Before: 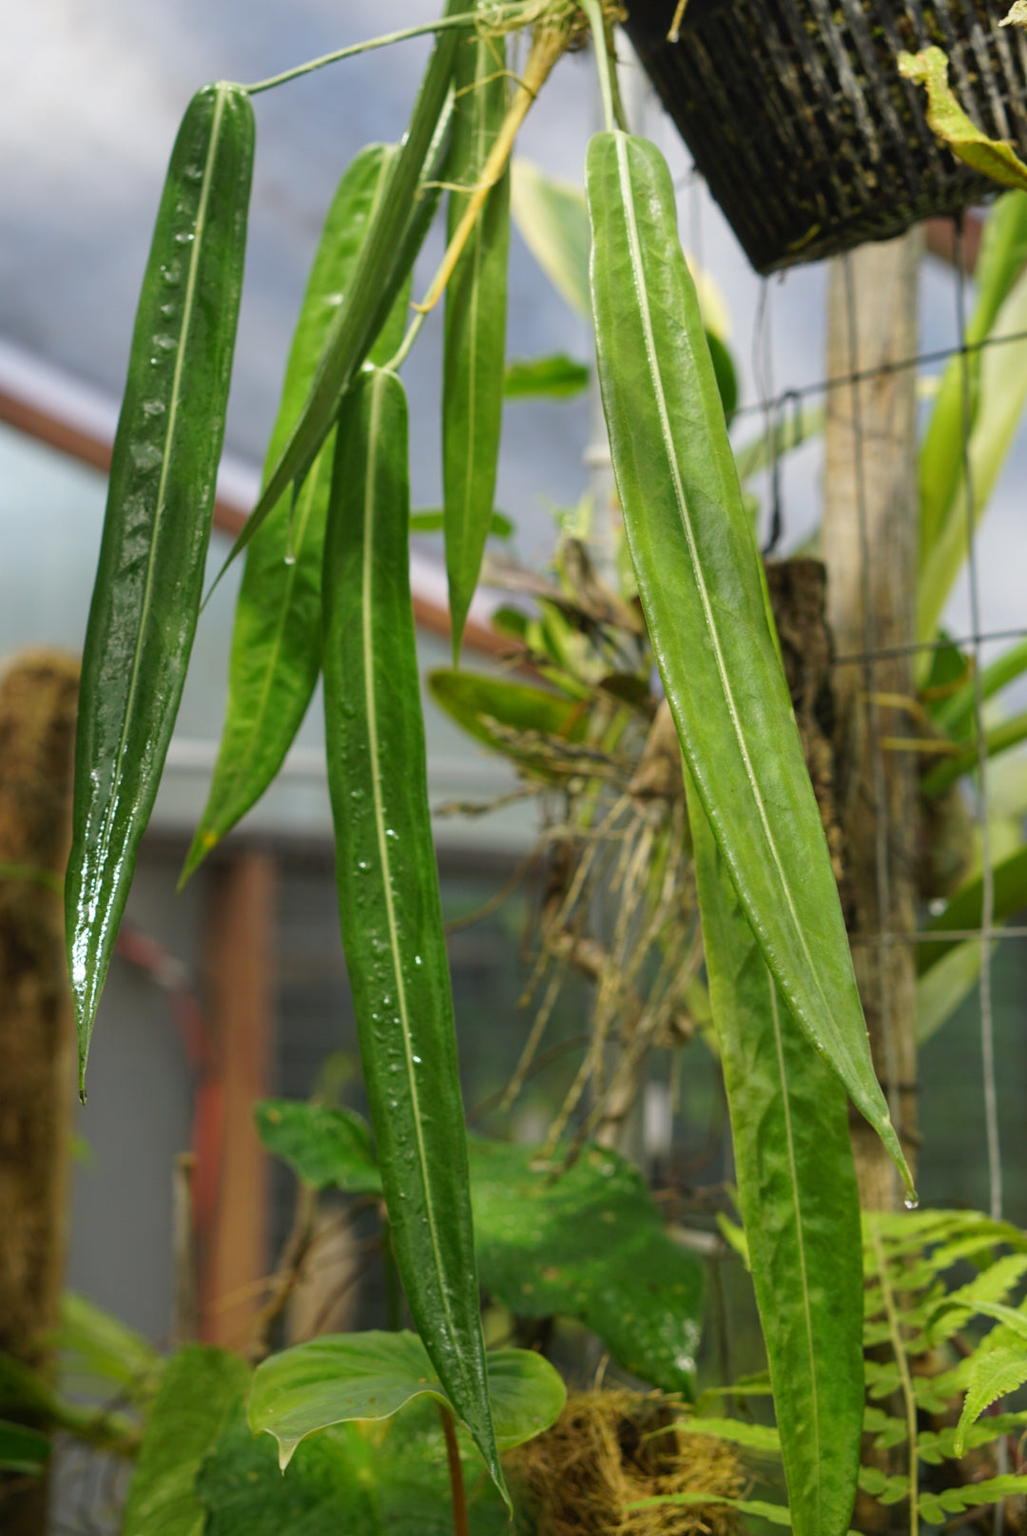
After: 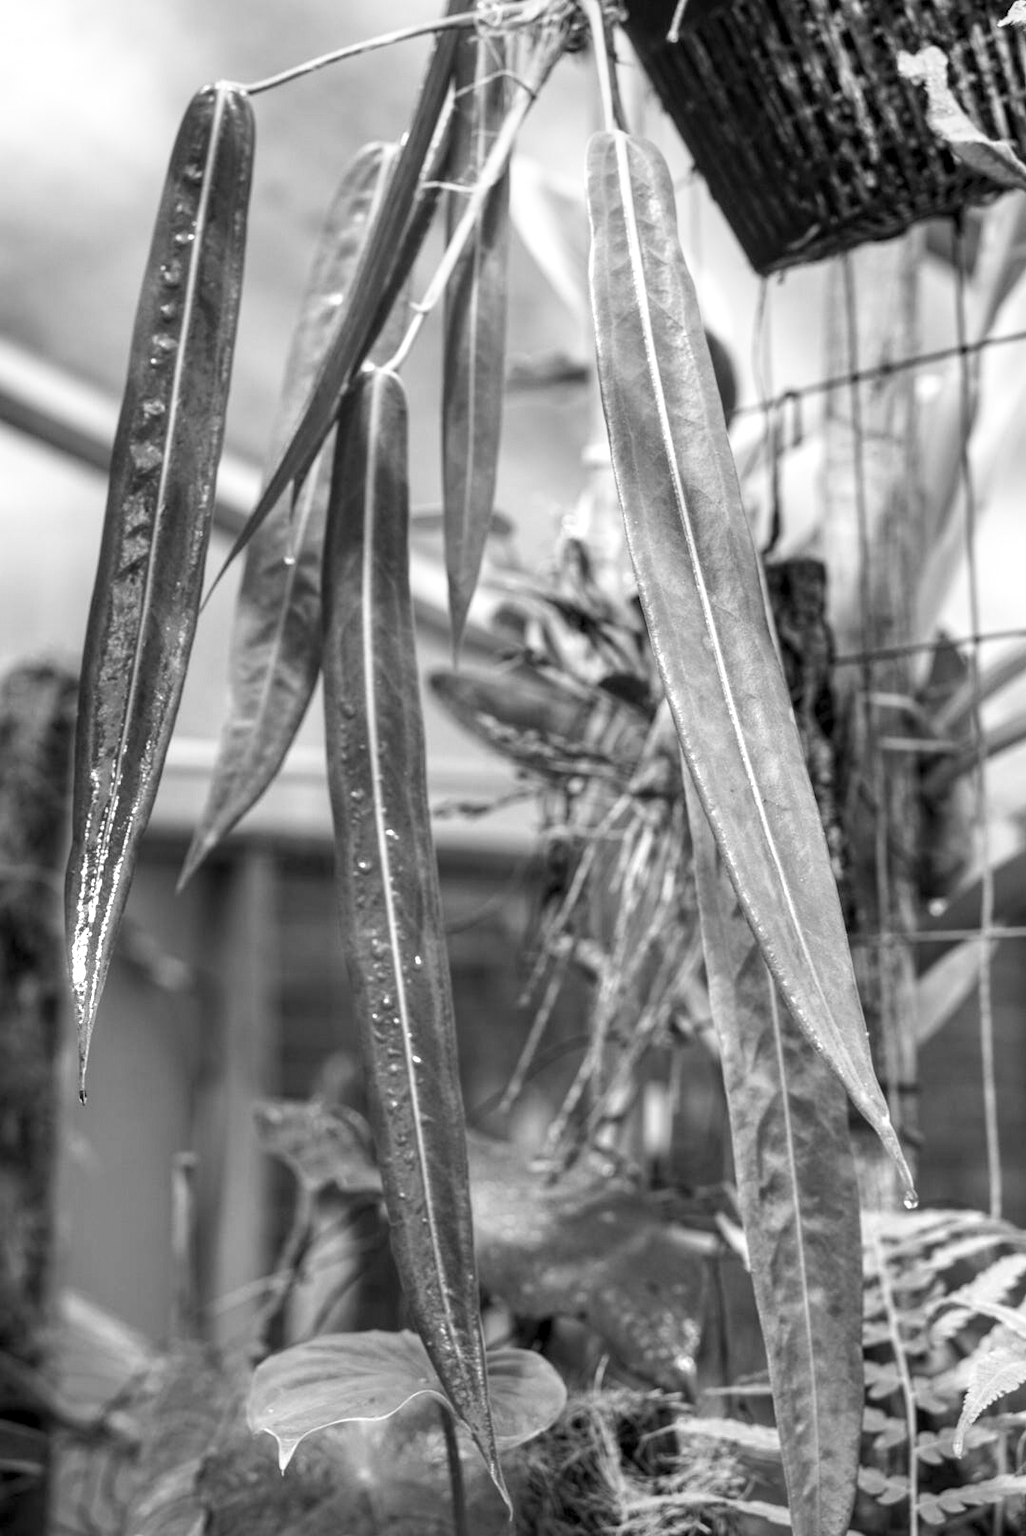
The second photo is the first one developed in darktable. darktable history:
contrast brightness saturation: saturation -1
local contrast: highlights 25%, detail 150%
base curve: curves: ch0 [(0, 0) (0.579, 0.807) (1, 1)], preserve colors none
